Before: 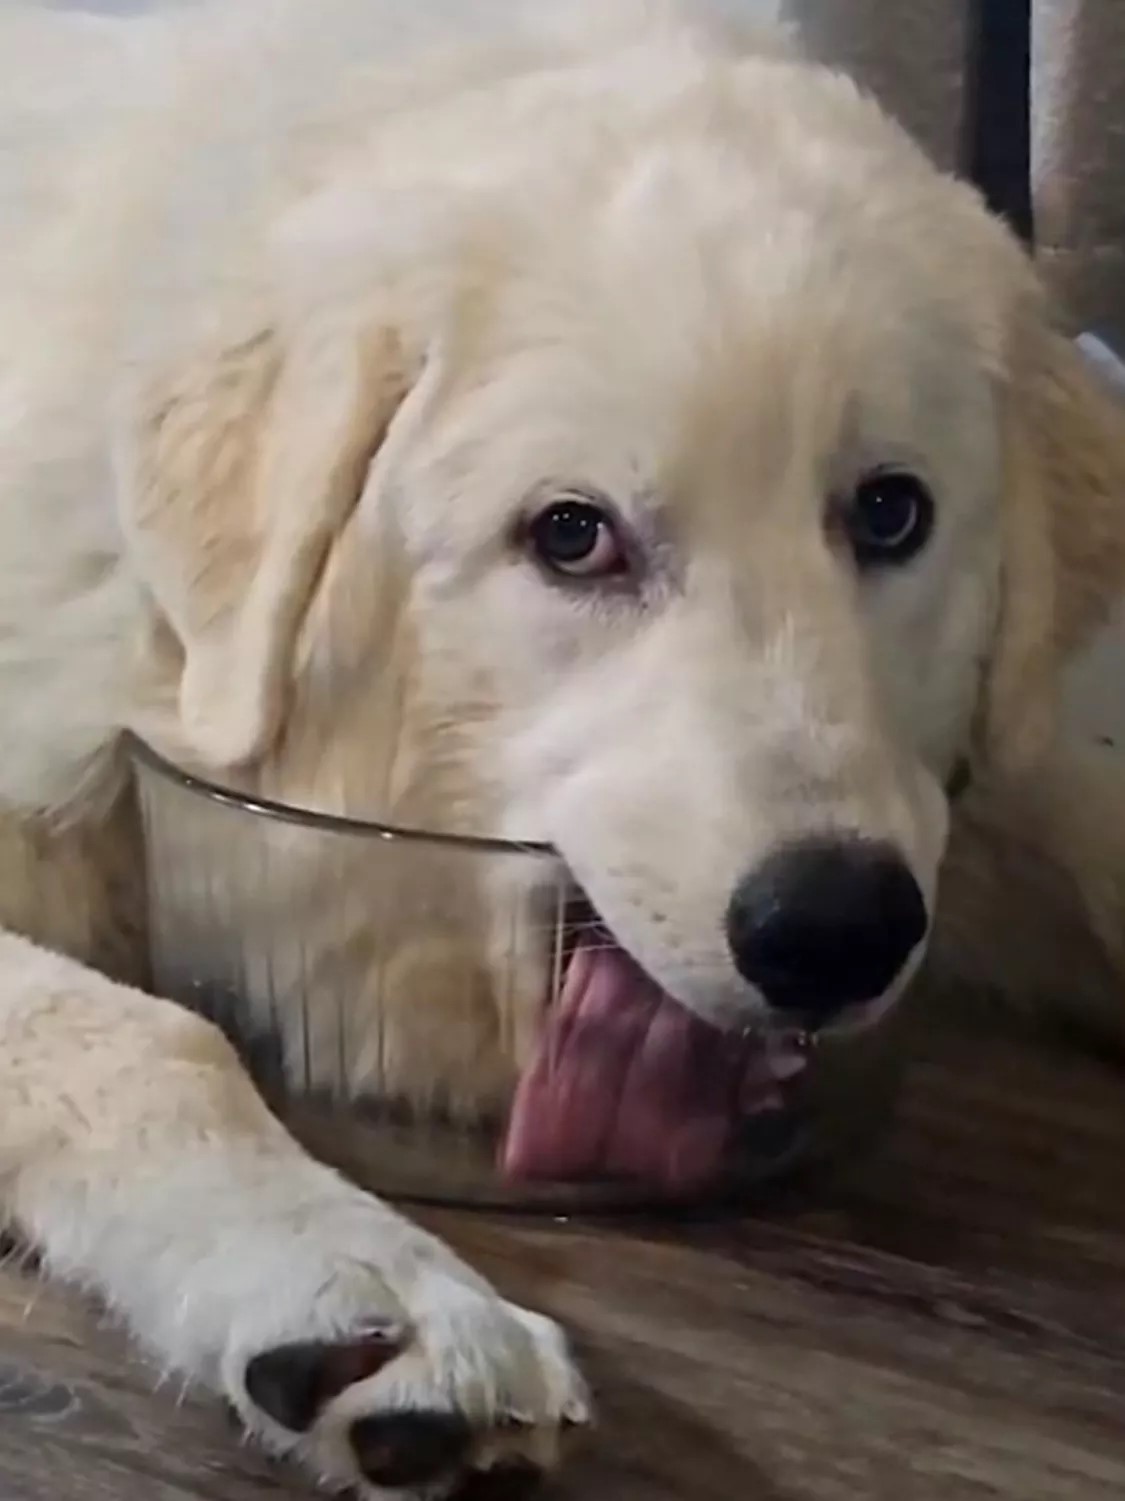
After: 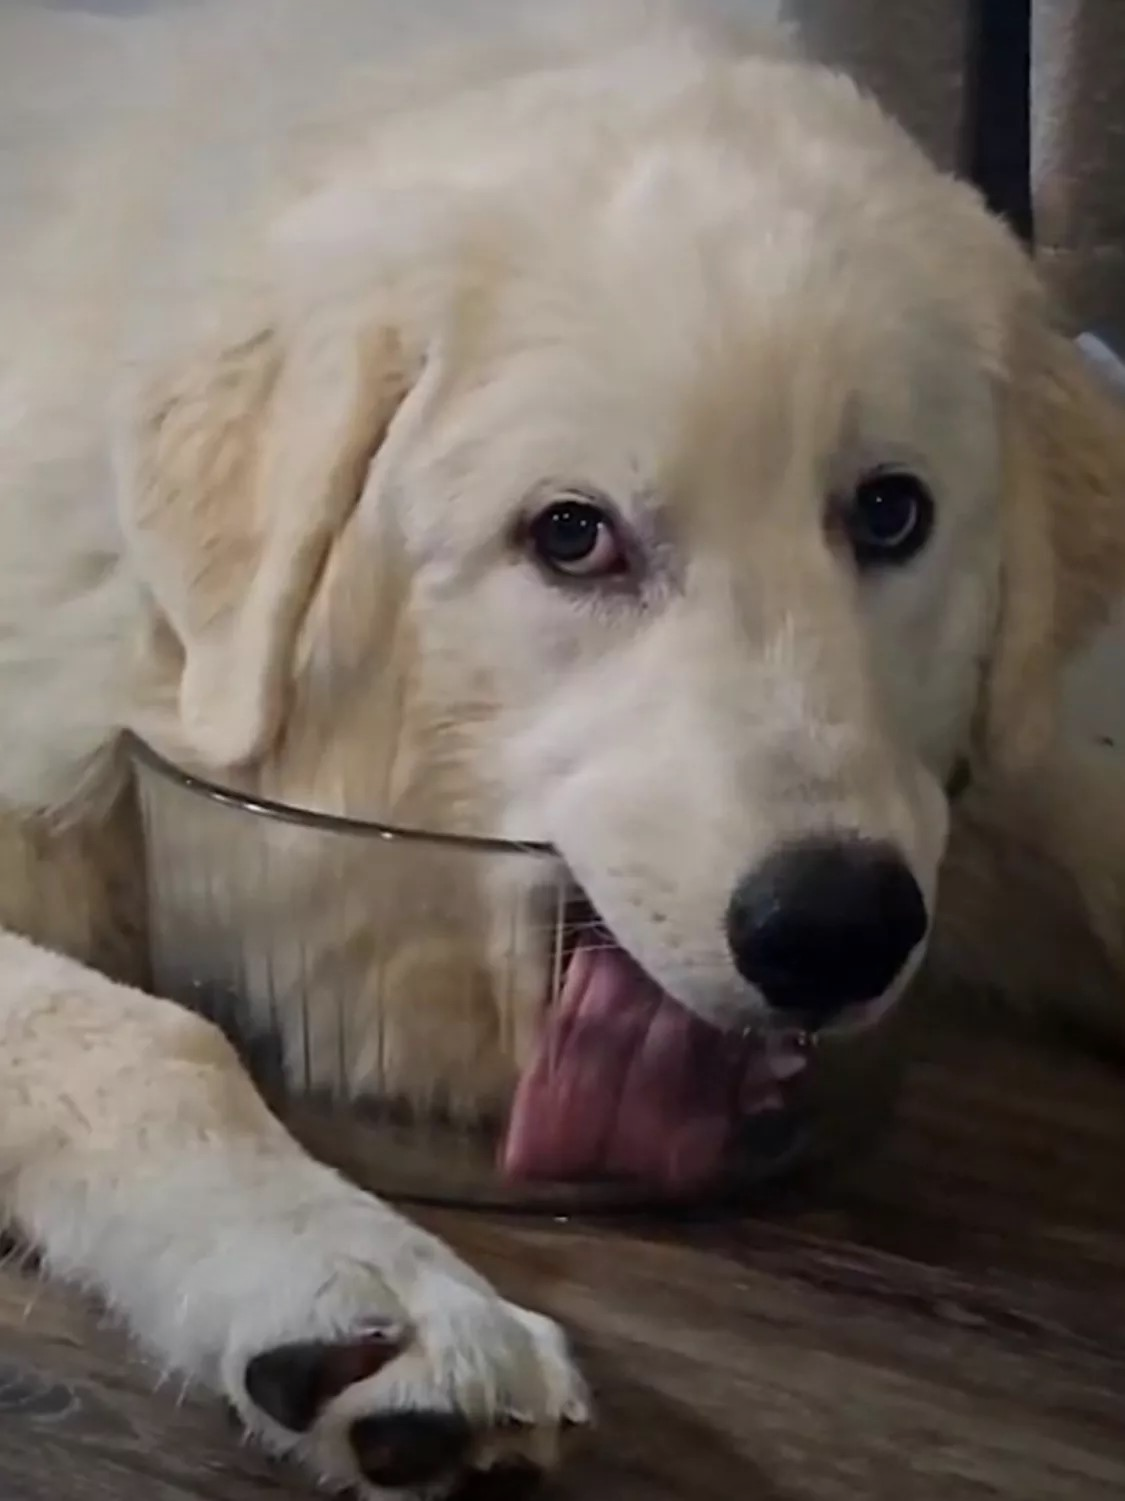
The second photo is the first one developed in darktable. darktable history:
vignetting: saturation 0.037
exposure: exposure -0.289 EV, compensate highlight preservation false
